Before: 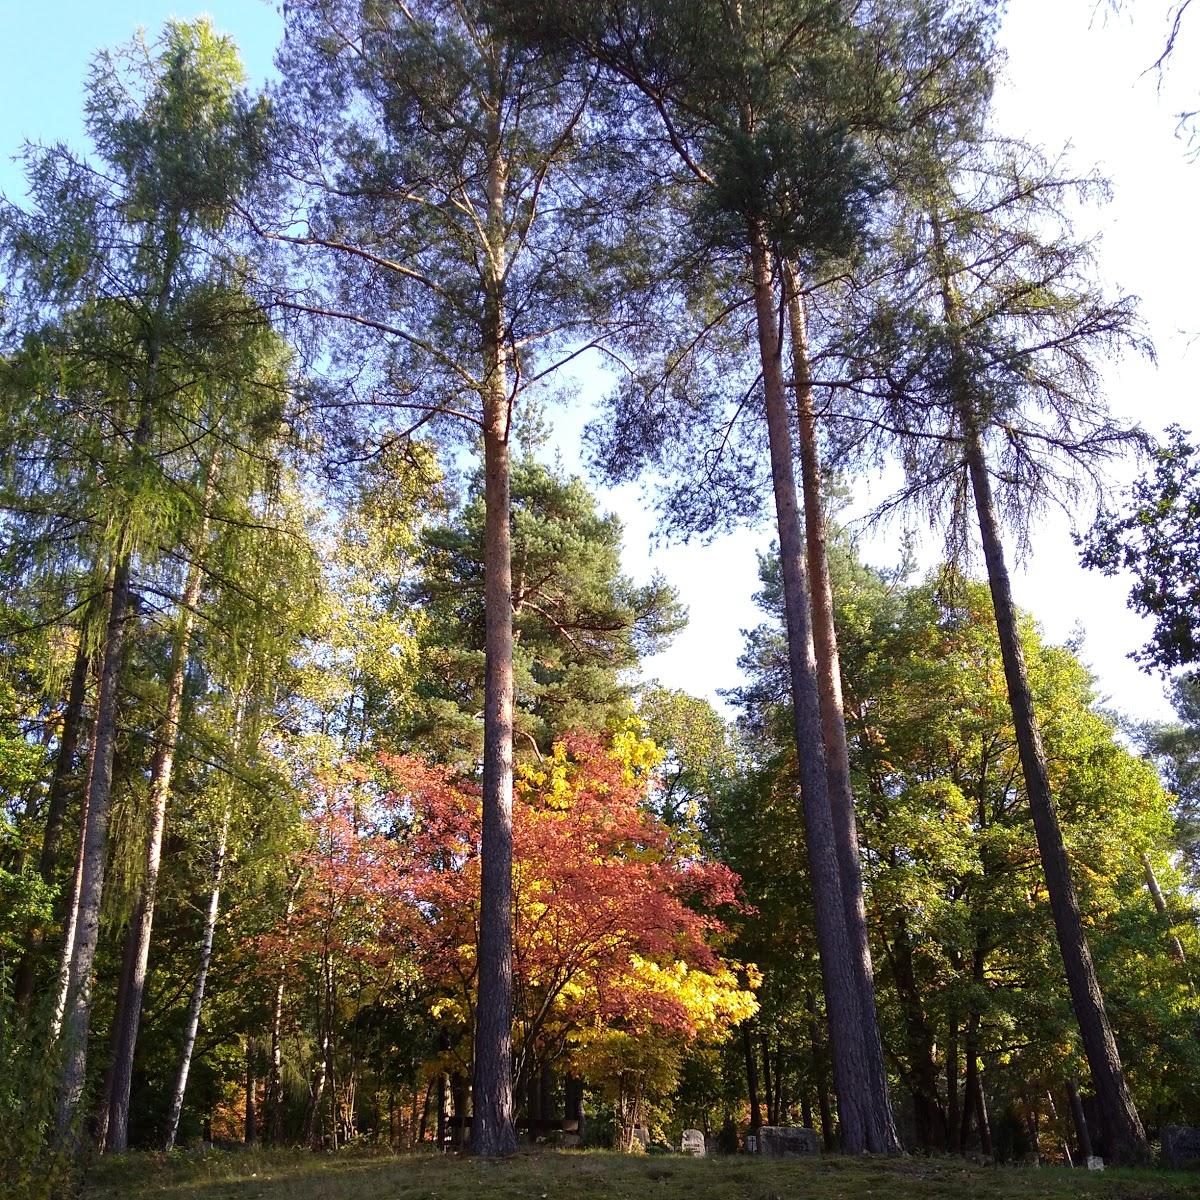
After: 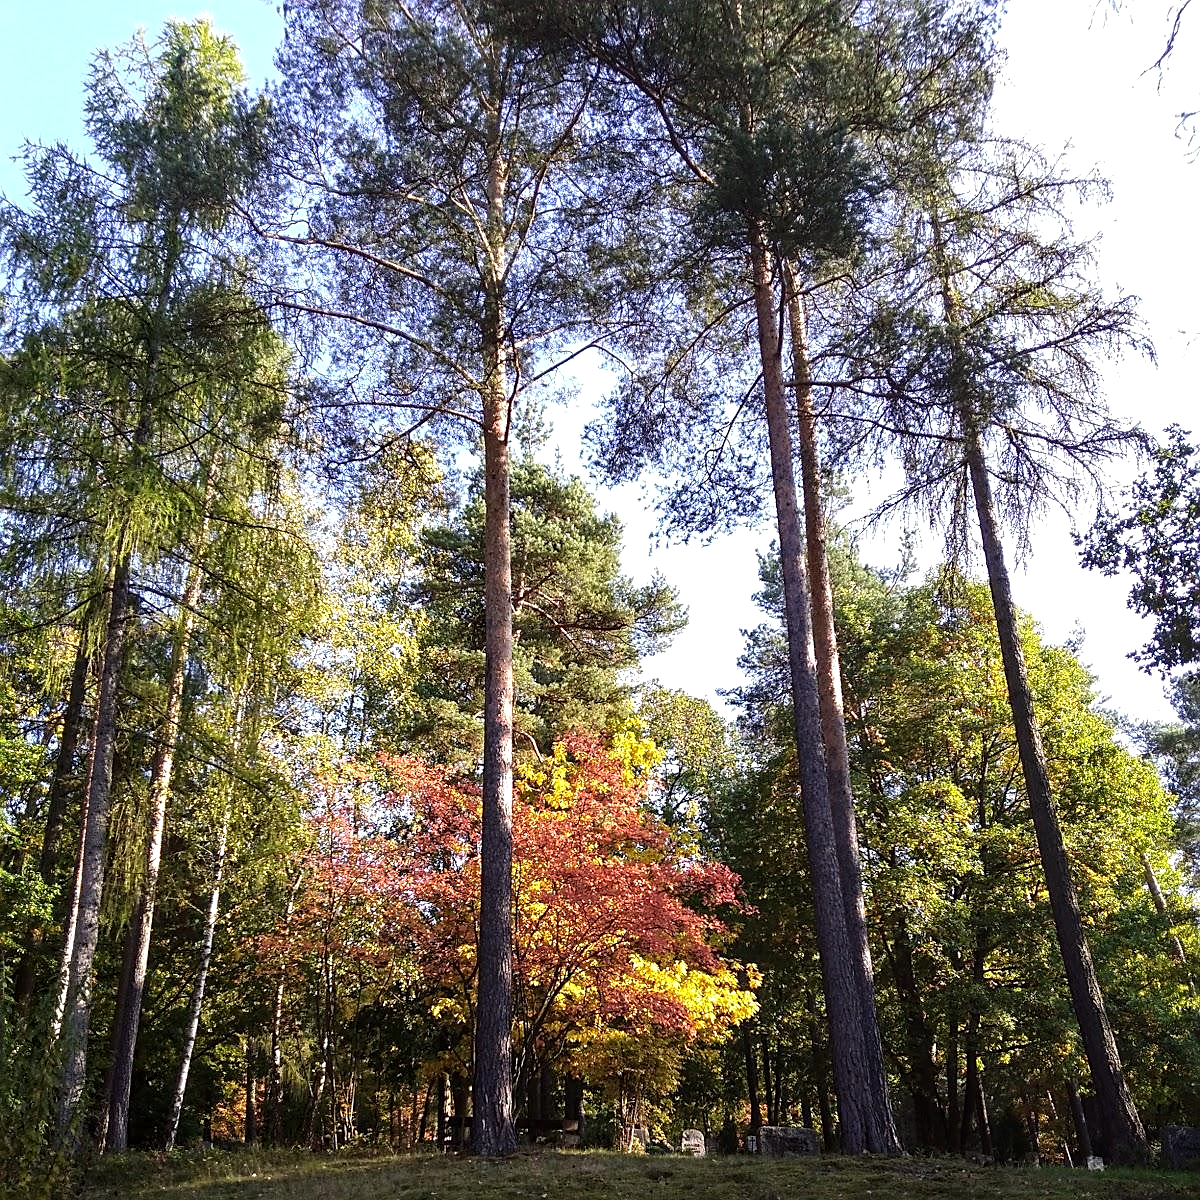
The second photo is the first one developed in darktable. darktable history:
tone equalizer: -8 EV -0.407 EV, -7 EV -0.427 EV, -6 EV -0.354 EV, -5 EV -0.183 EV, -3 EV 0.198 EV, -2 EV 0.329 EV, -1 EV 0.366 EV, +0 EV 0.425 EV, edges refinement/feathering 500, mask exposure compensation -1.57 EV, preserve details no
sharpen: on, module defaults
local contrast: on, module defaults
